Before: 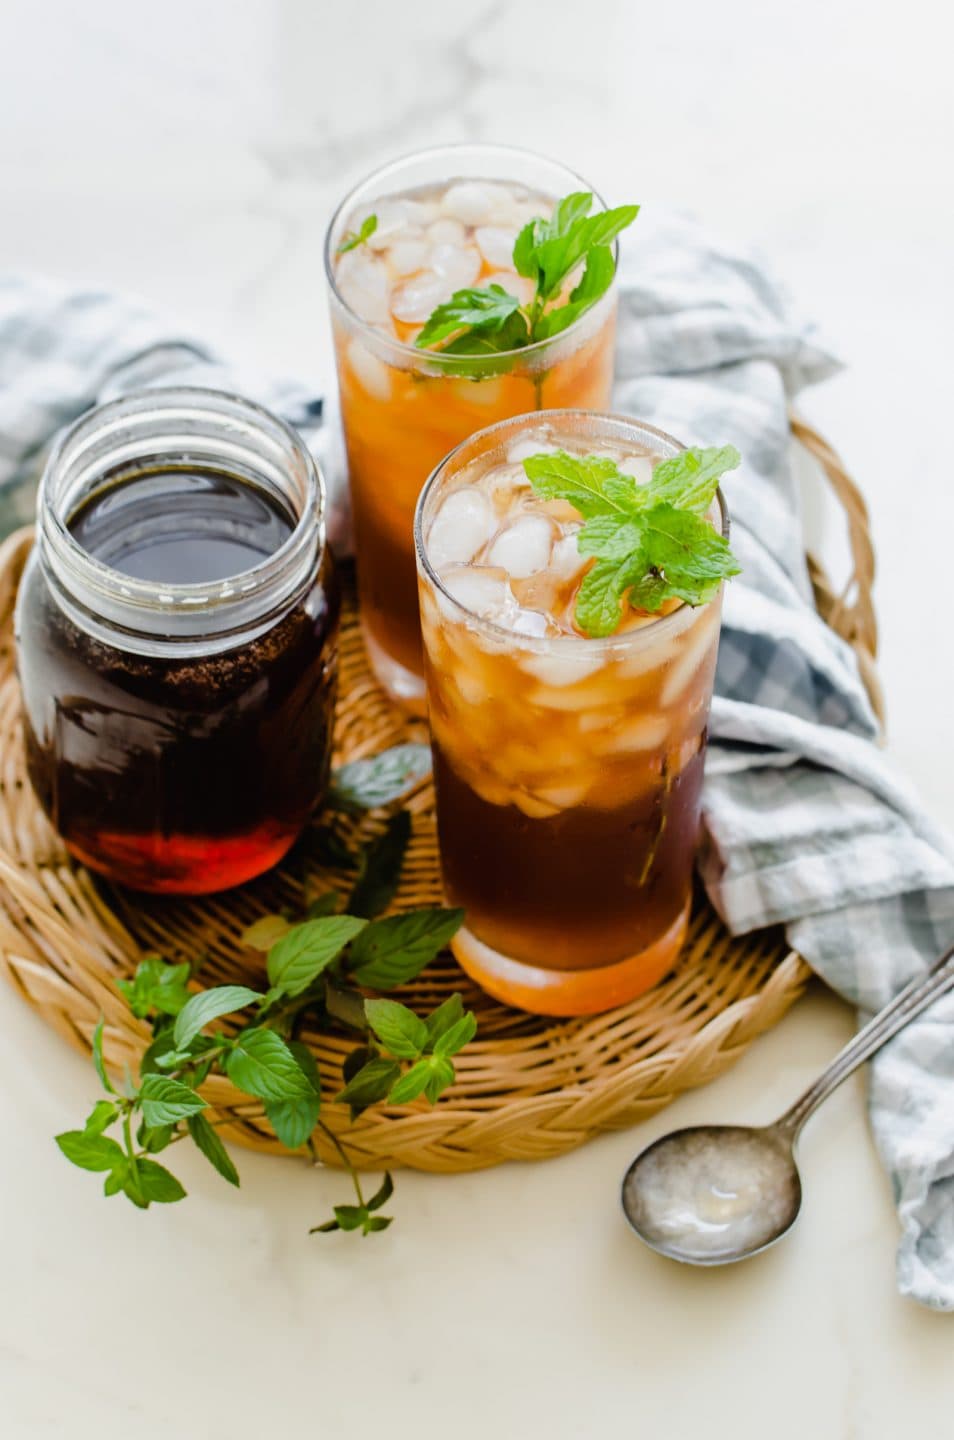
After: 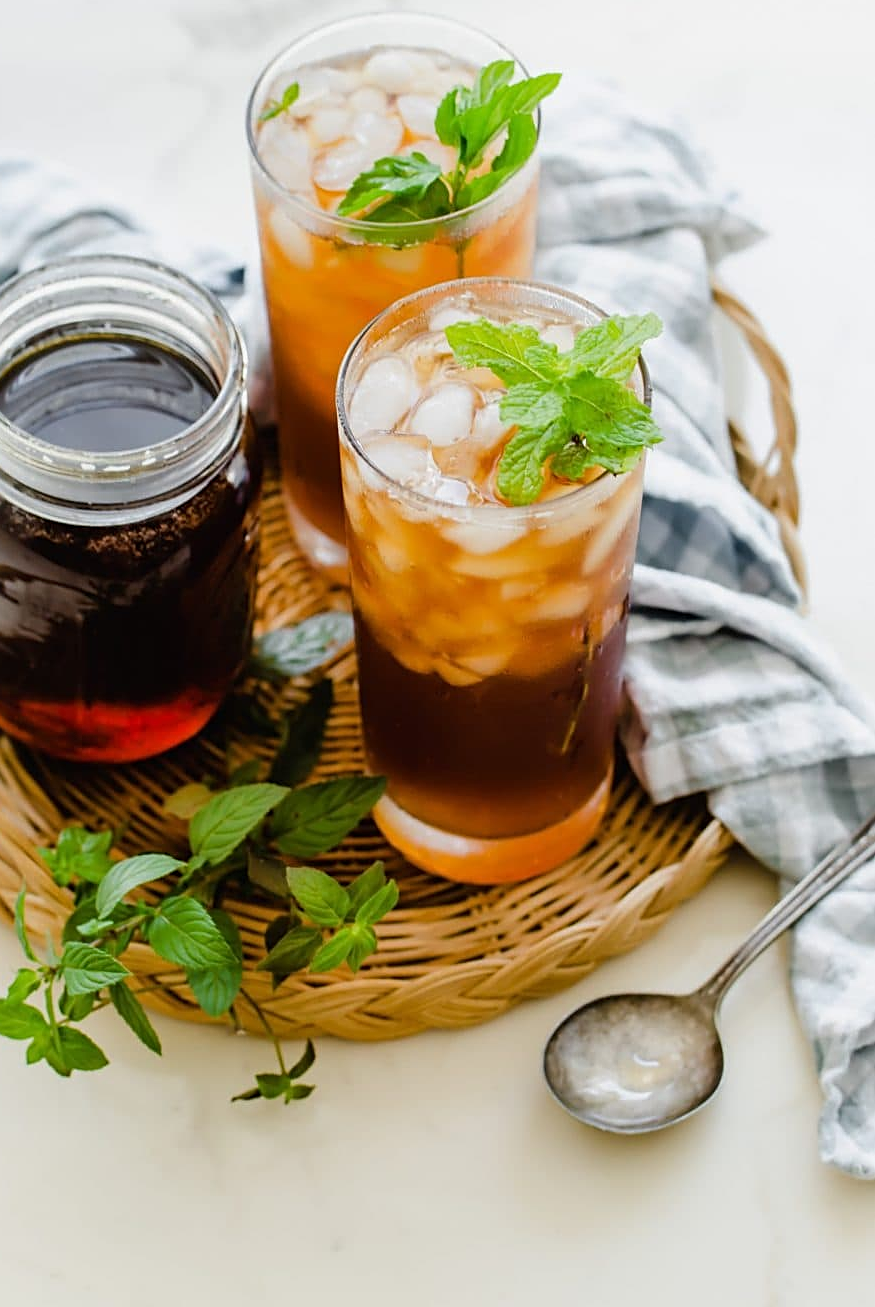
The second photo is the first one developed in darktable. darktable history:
sharpen: on, module defaults
crop and rotate: left 8.262%, top 9.226%
